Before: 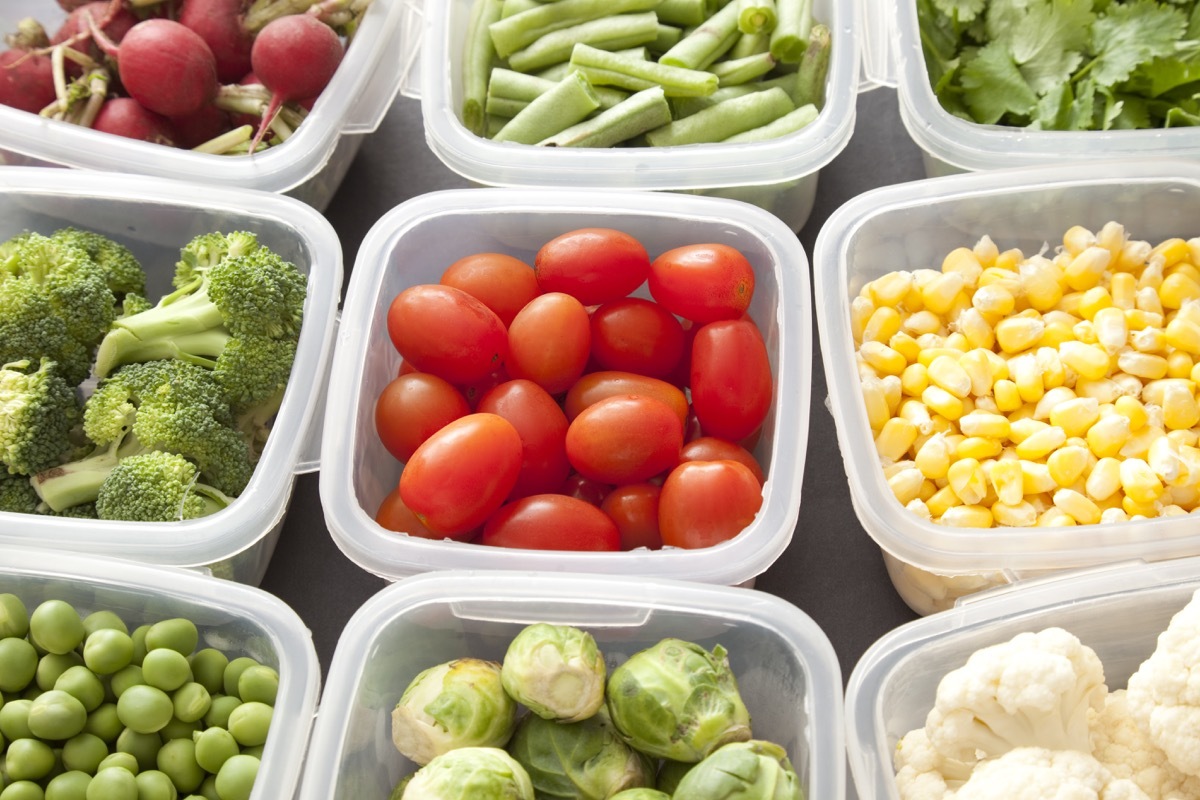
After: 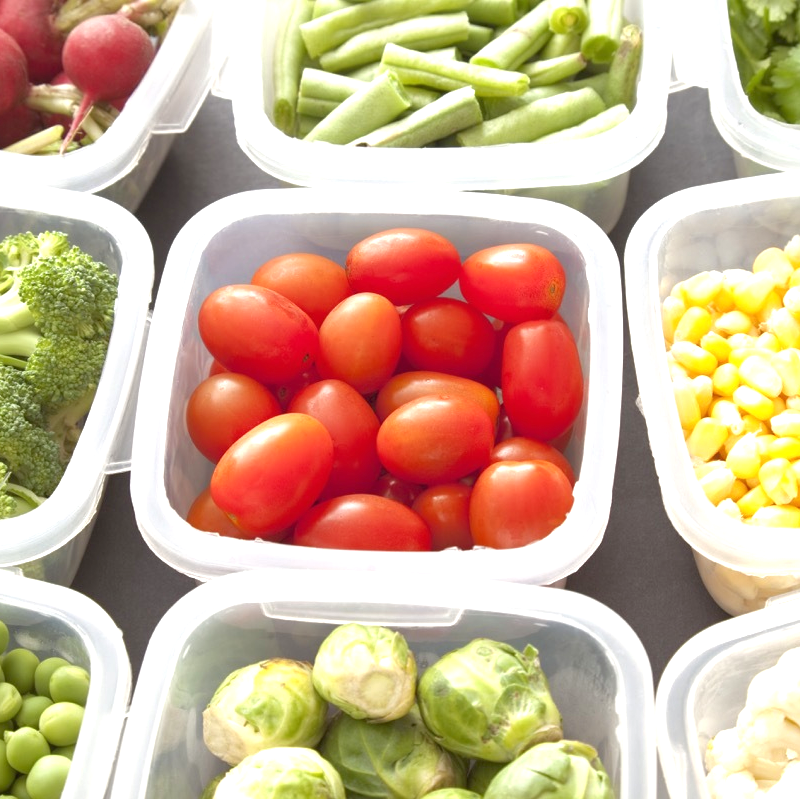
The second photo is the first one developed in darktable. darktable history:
tone equalizer: -8 EV 0.25 EV, -7 EV 0.417 EV, -6 EV 0.417 EV, -5 EV 0.25 EV, -3 EV -0.25 EV, -2 EV -0.417 EV, -1 EV -0.417 EV, +0 EV -0.25 EV, edges refinement/feathering 500, mask exposure compensation -1.57 EV, preserve details guided filter
crop and rotate: left 15.754%, right 17.579%
exposure: black level correction 0, exposure 0.95 EV, compensate exposure bias true, compensate highlight preservation false
